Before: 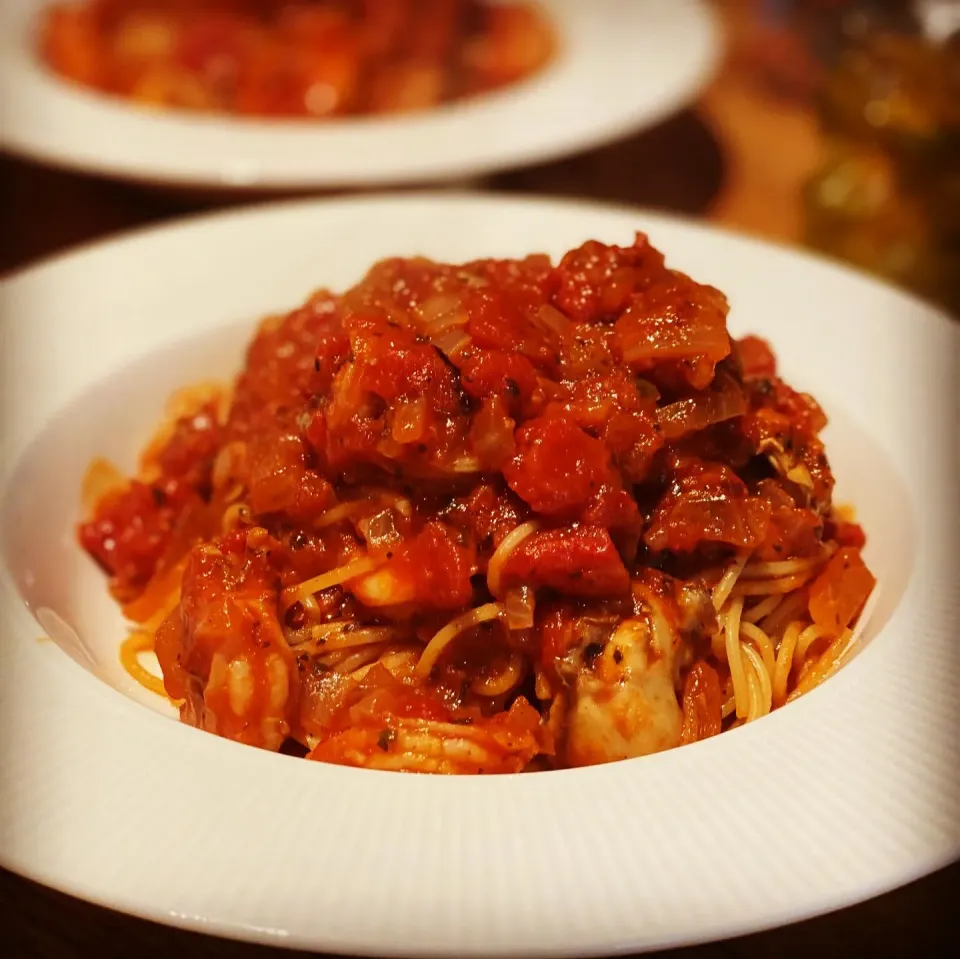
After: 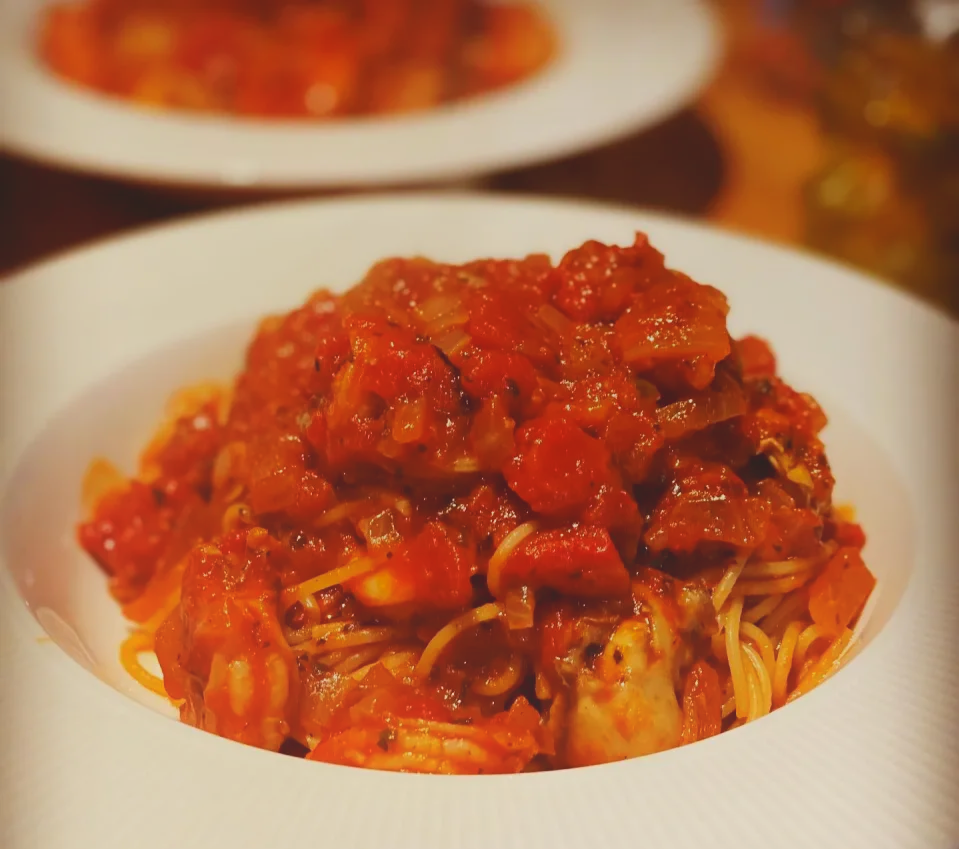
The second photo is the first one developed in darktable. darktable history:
crop and rotate: top 0%, bottom 11.438%
color balance rgb: perceptual saturation grading › global saturation 0.427%
local contrast: detail 71%
